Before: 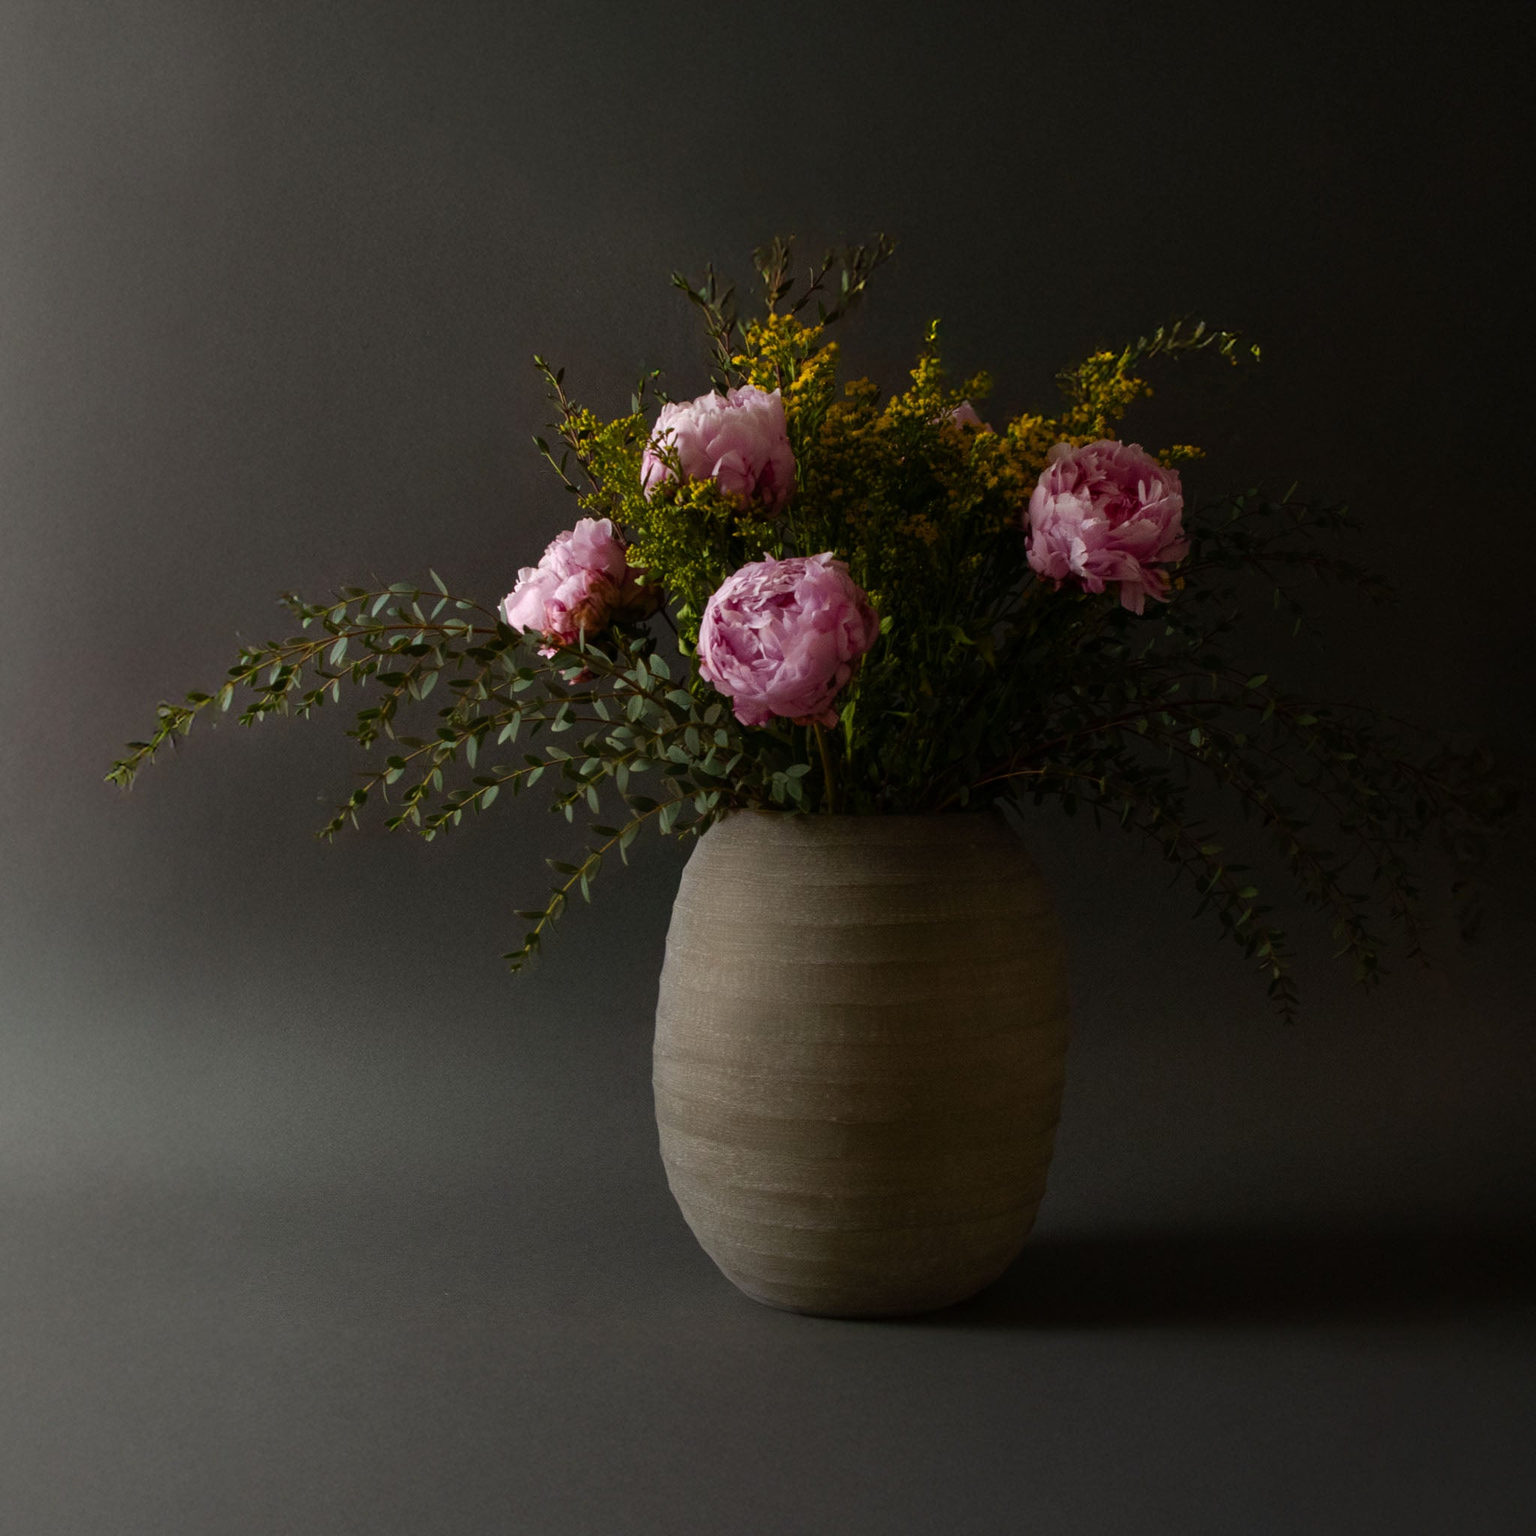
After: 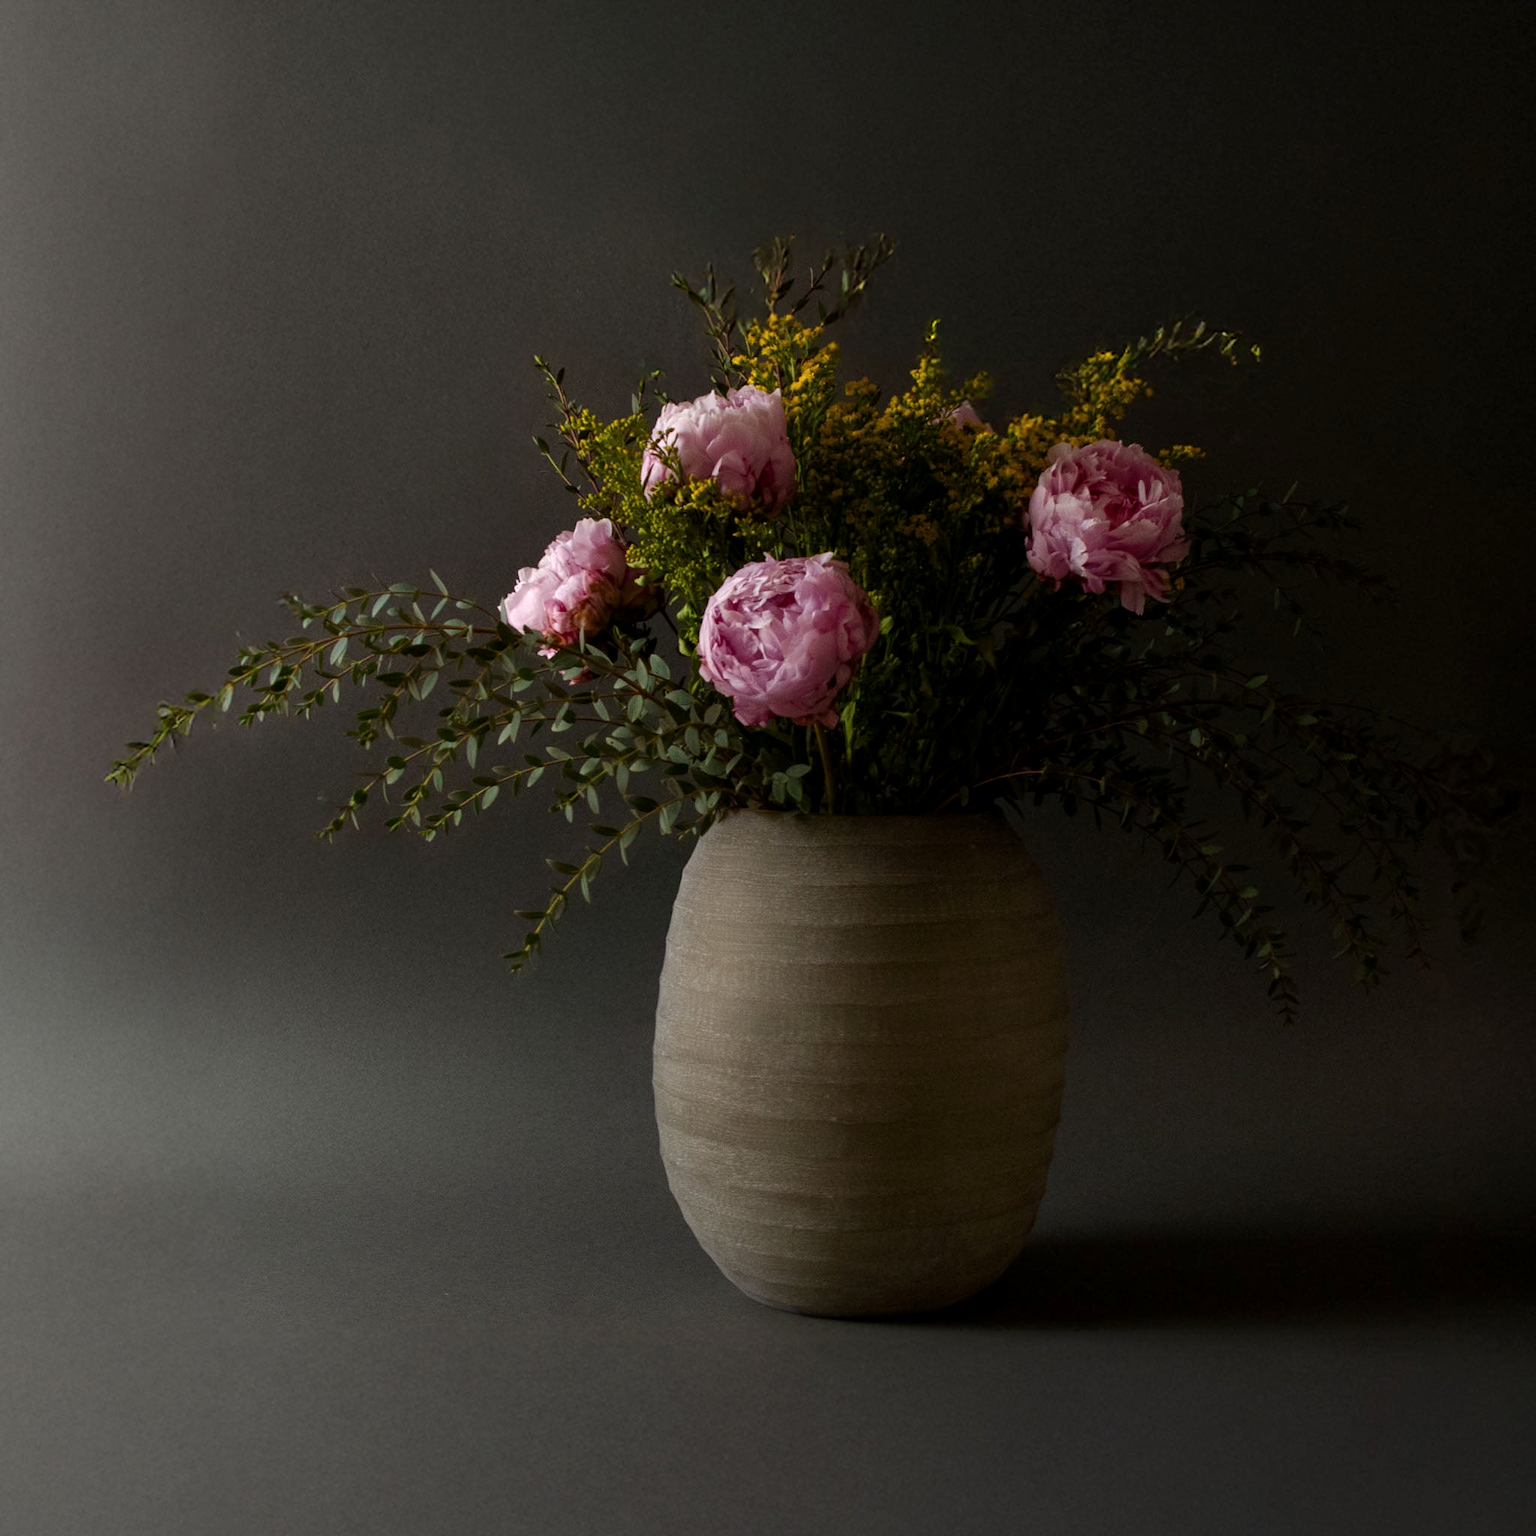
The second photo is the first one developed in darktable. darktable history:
exposure: compensate highlight preservation false
local contrast: highlights 102%, shadows 102%, detail 119%, midtone range 0.2
